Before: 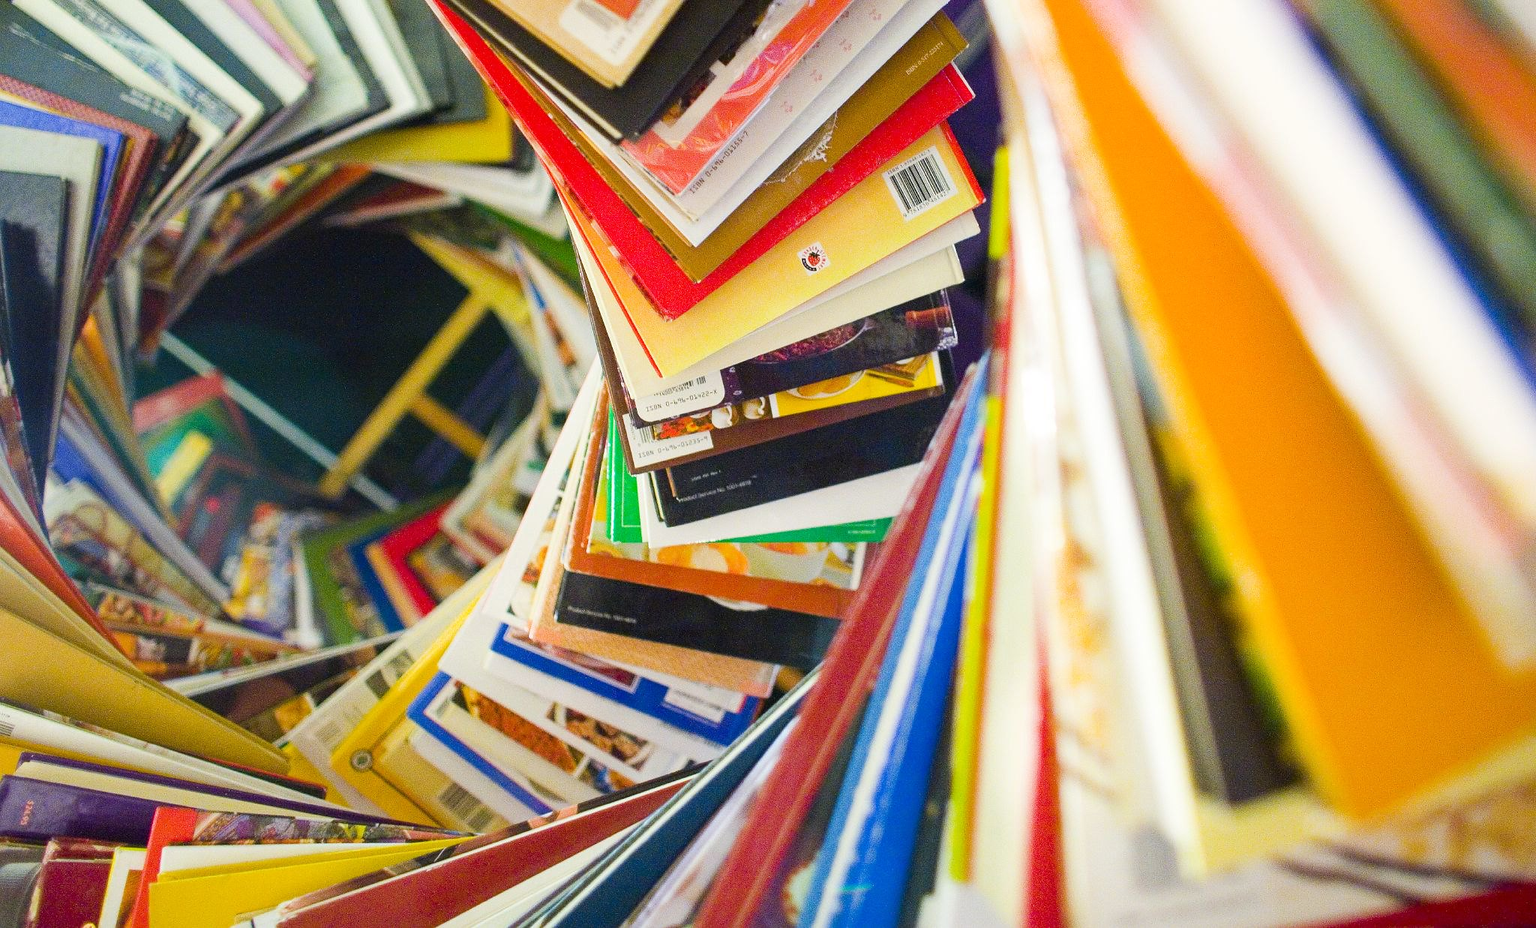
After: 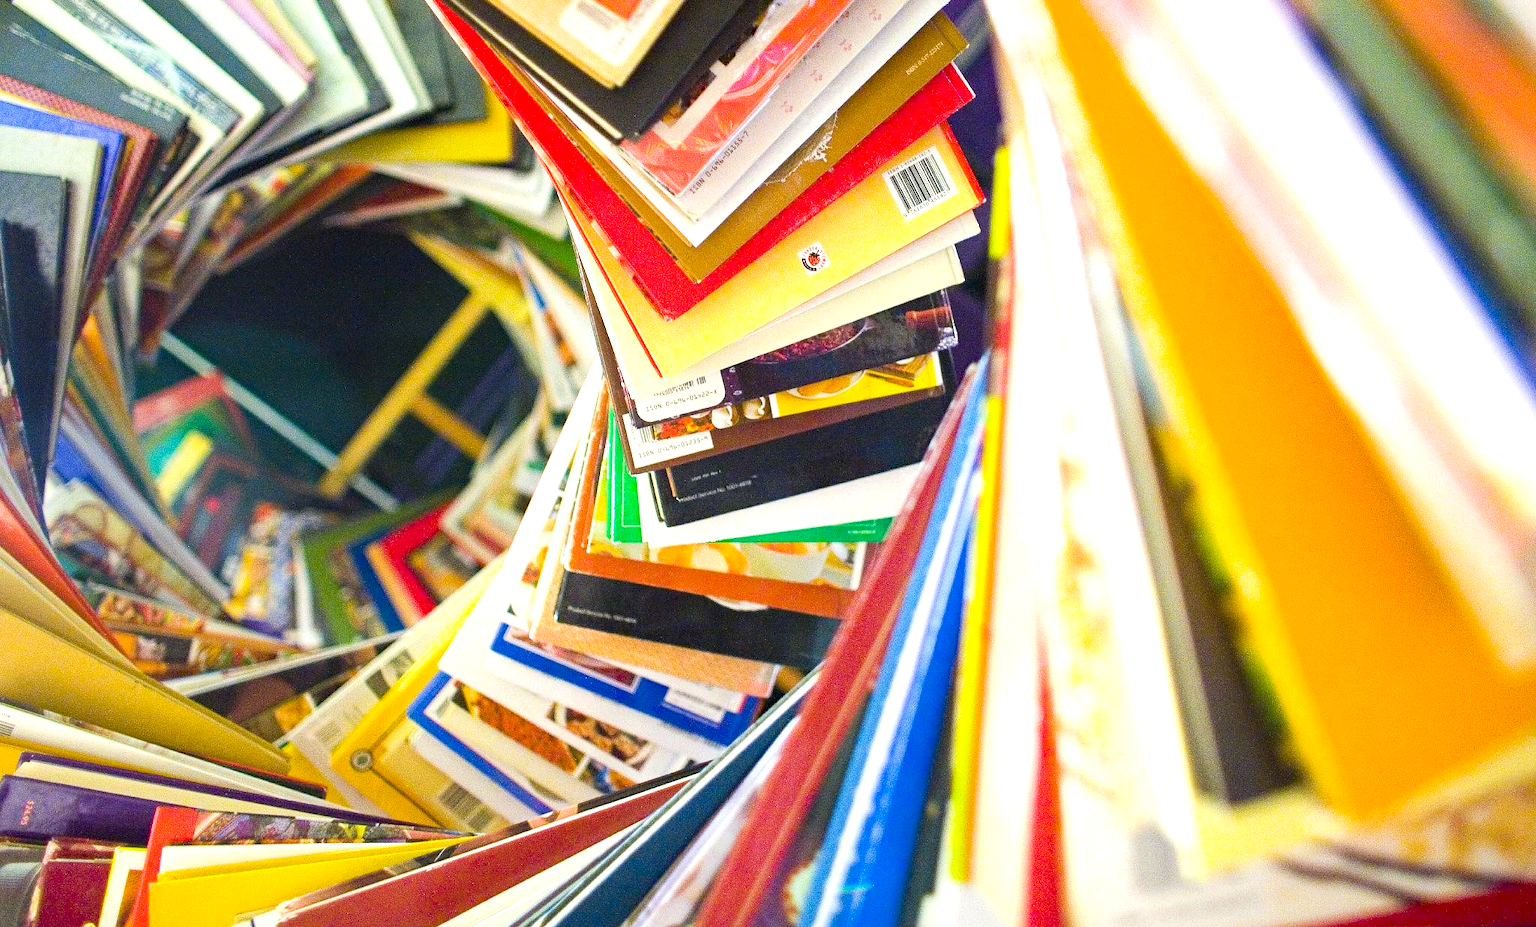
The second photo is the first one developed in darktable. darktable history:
exposure: exposure 0.6 EV, compensate highlight preservation false
haze removal: compatibility mode true, adaptive false
